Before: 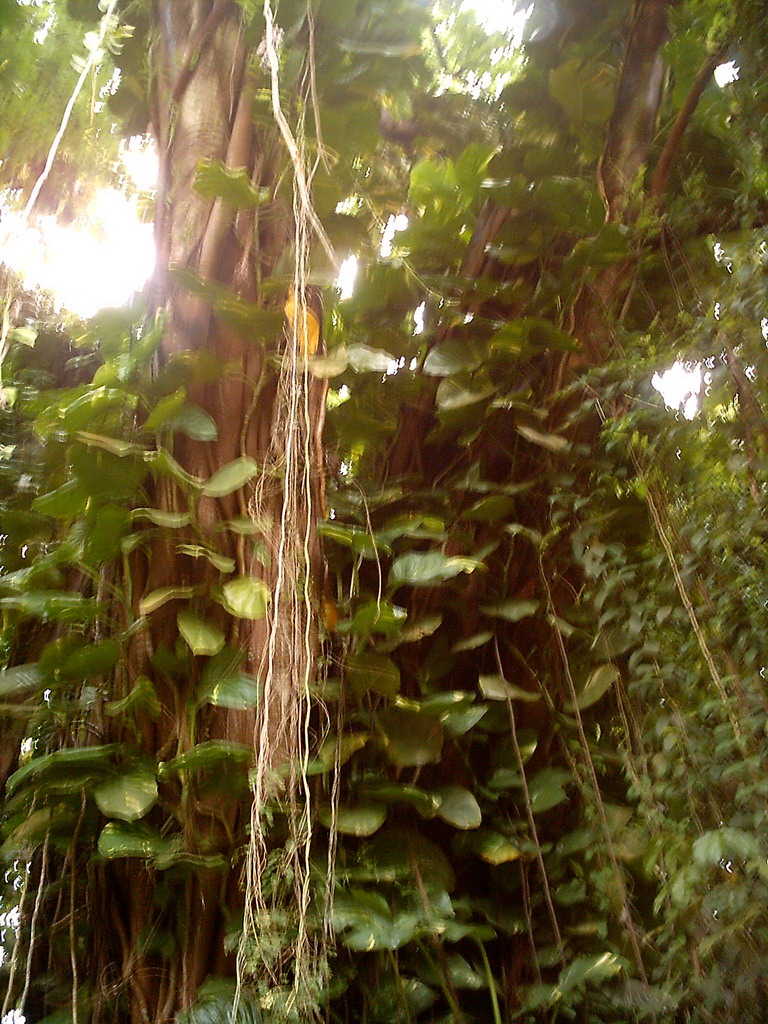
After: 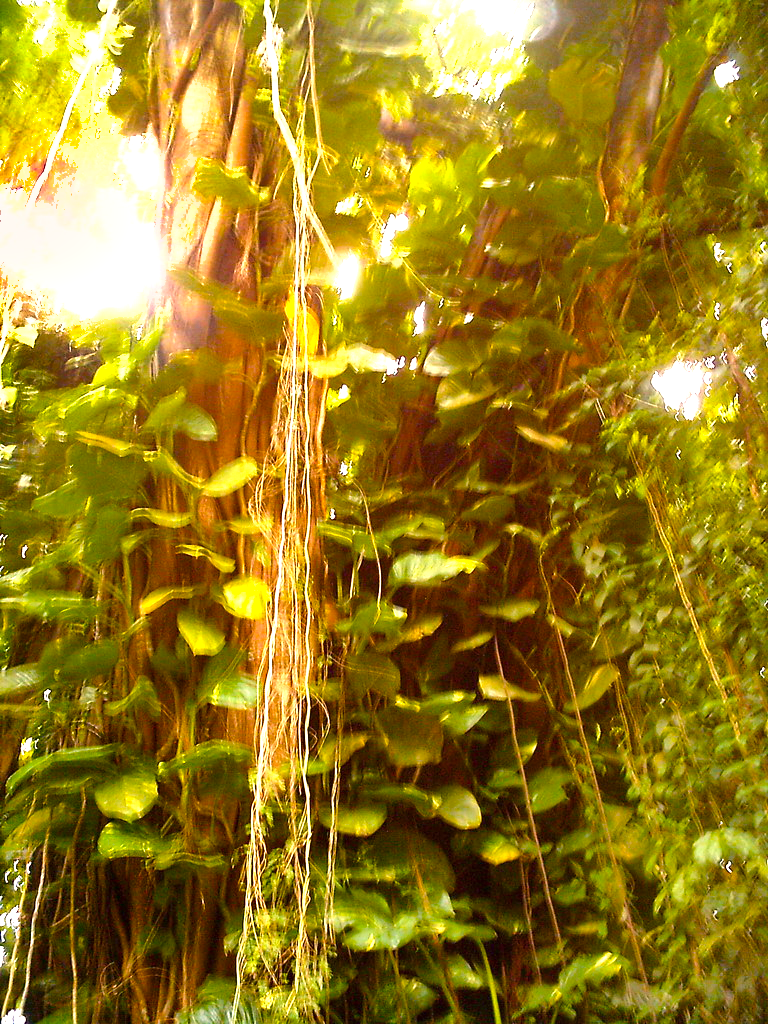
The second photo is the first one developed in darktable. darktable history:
exposure: black level correction 0, exposure 1.199 EV, compensate highlight preservation false
color balance rgb: highlights gain › chroma 3.016%, highlights gain › hue 72.25°, linear chroma grading › shadows 9.635%, linear chroma grading › highlights 10.769%, linear chroma grading › global chroma 14.862%, linear chroma grading › mid-tones 14.607%, perceptual saturation grading › global saturation 19.486%
shadows and highlights: white point adjustment 1.06, soften with gaussian
